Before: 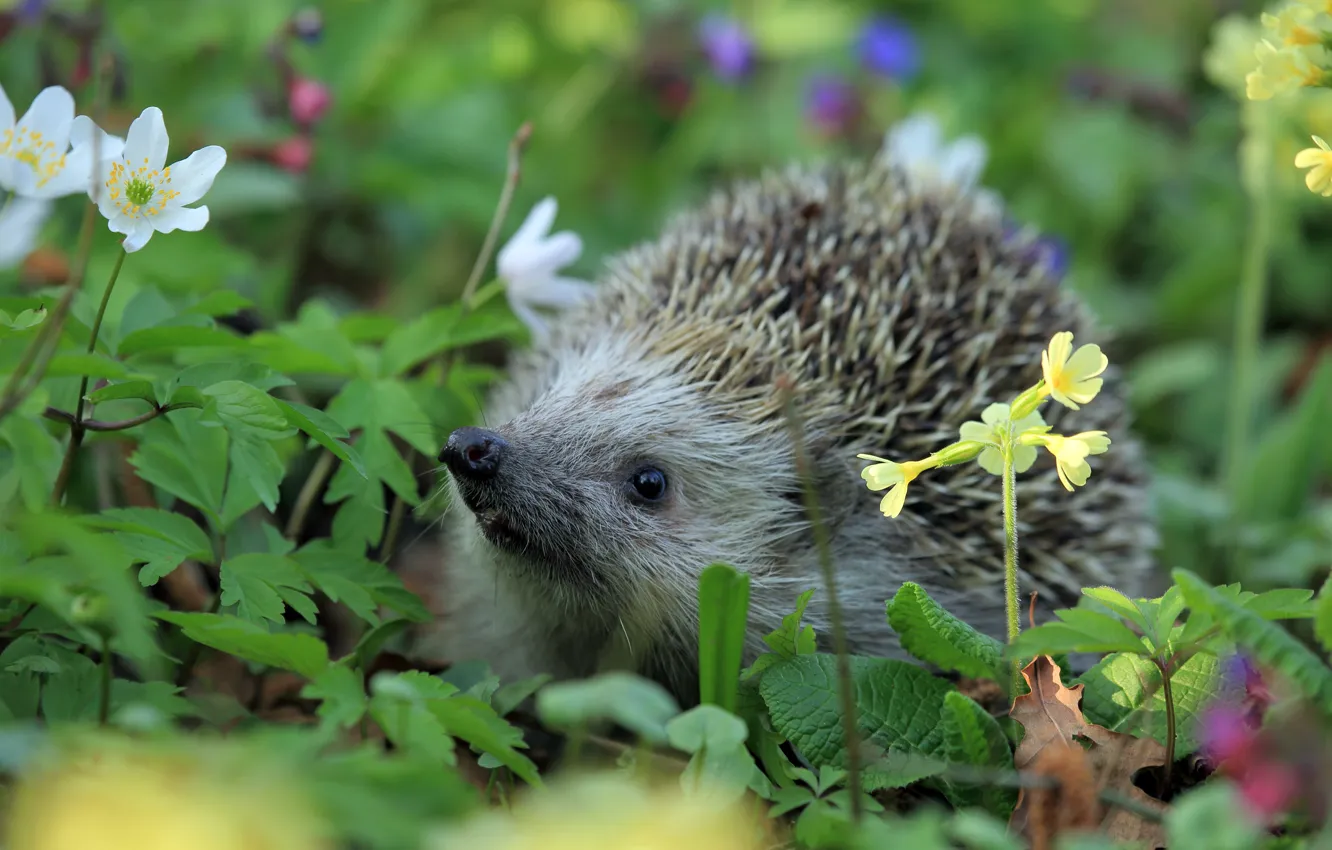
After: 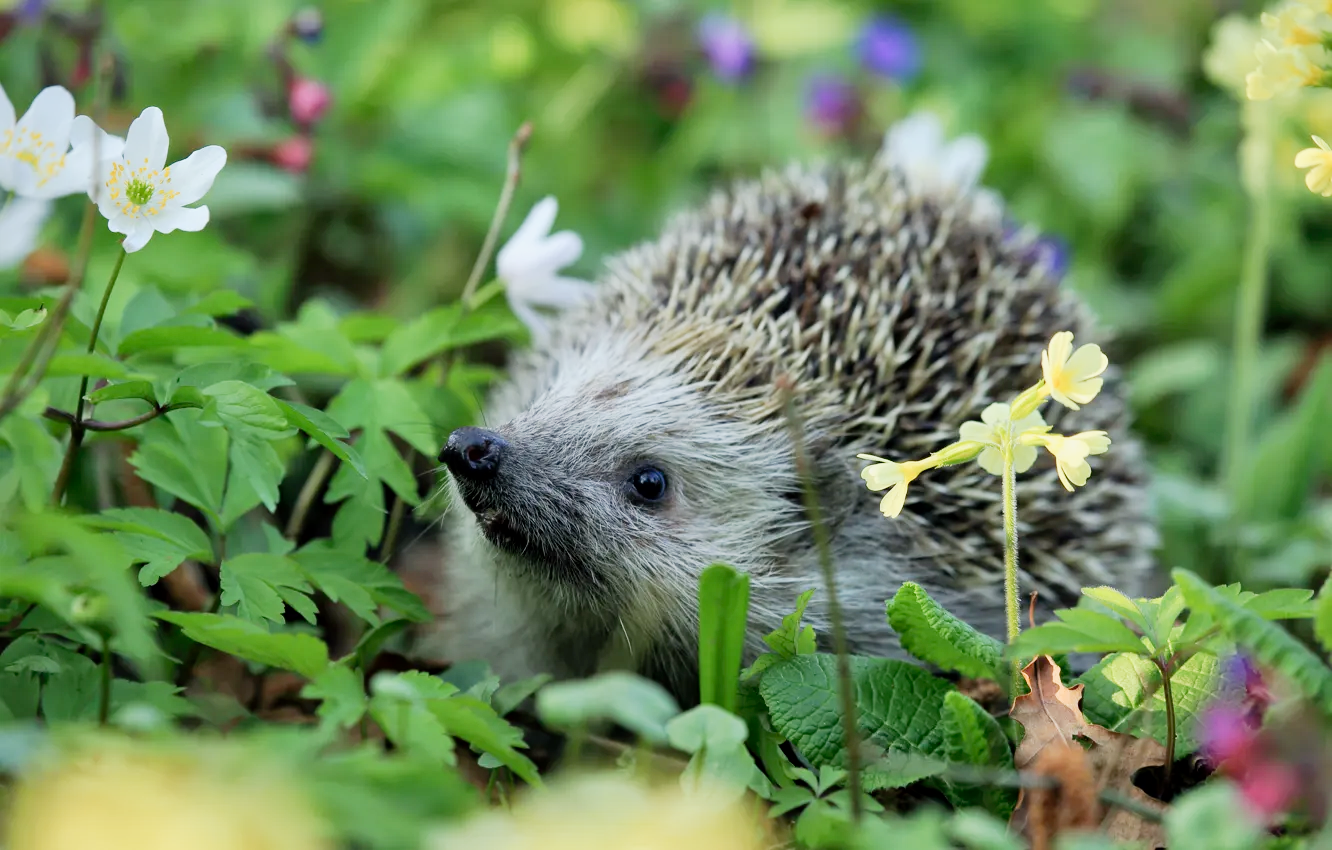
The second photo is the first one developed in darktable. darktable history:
local contrast: mode bilateral grid, contrast 19, coarseness 50, detail 133%, midtone range 0.2
tone curve: curves: ch0 [(0, 0.005) (0.103, 0.097) (0.18, 0.207) (0.384, 0.465) (0.491, 0.585) (0.629, 0.726) (0.84, 0.866) (1, 0.947)]; ch1 [(0, 0) (0.172, 0.123) (0.324, 0.253) (0.396, 0.388) (0.478, 0.461) (0.499, 0.497) (0.532, 0.515) (0.57, 0.584) (0.635, 0.675) (0.805, 0.892) (1, 1)]; ch2 [(0, 0) (0.411, 0.424) (0.496, 0.501) (0.515, 0.507) (0.553, 0.562) (0.604, 0.642) (0.708, 0.768) (0.839, 0.916) (1, 1)], preserve colors none
